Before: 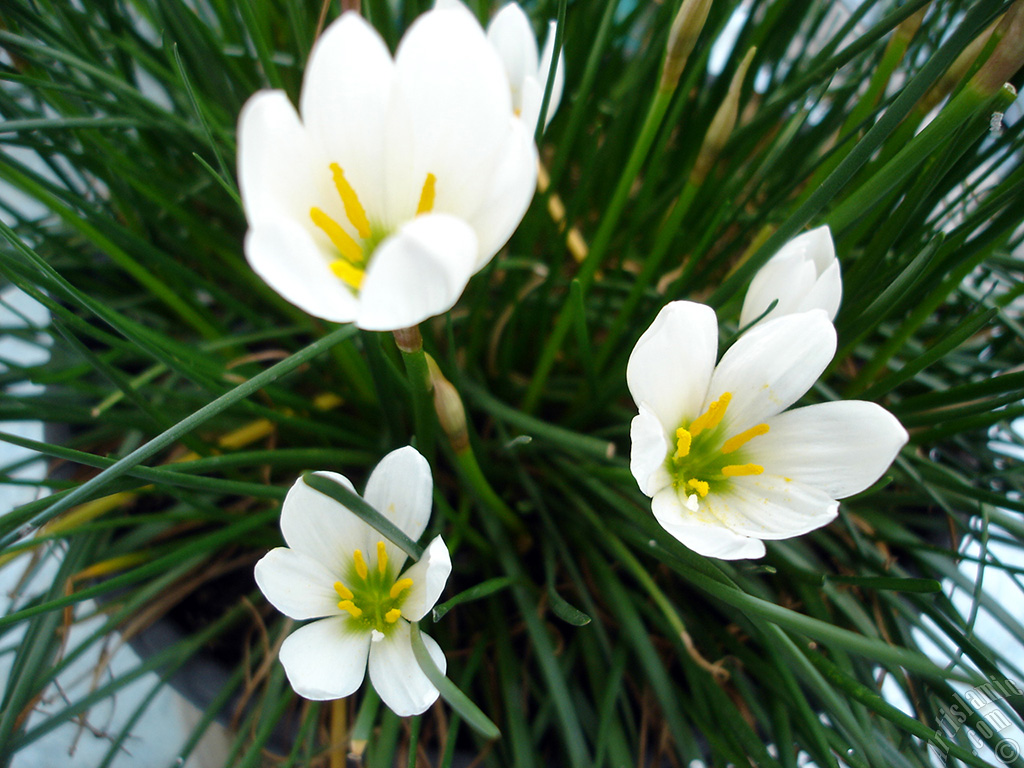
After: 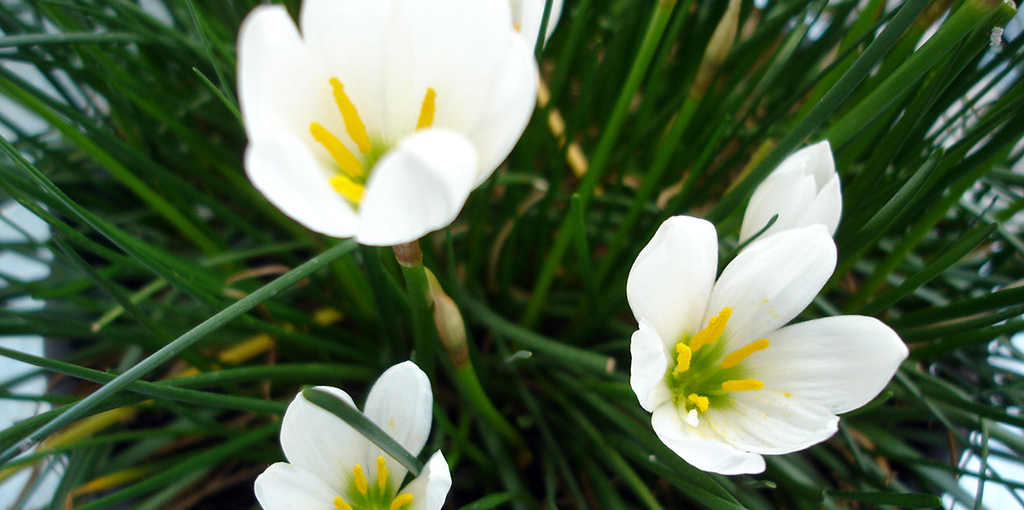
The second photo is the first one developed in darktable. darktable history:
crop: top 11.183%, bottom 22.295%
